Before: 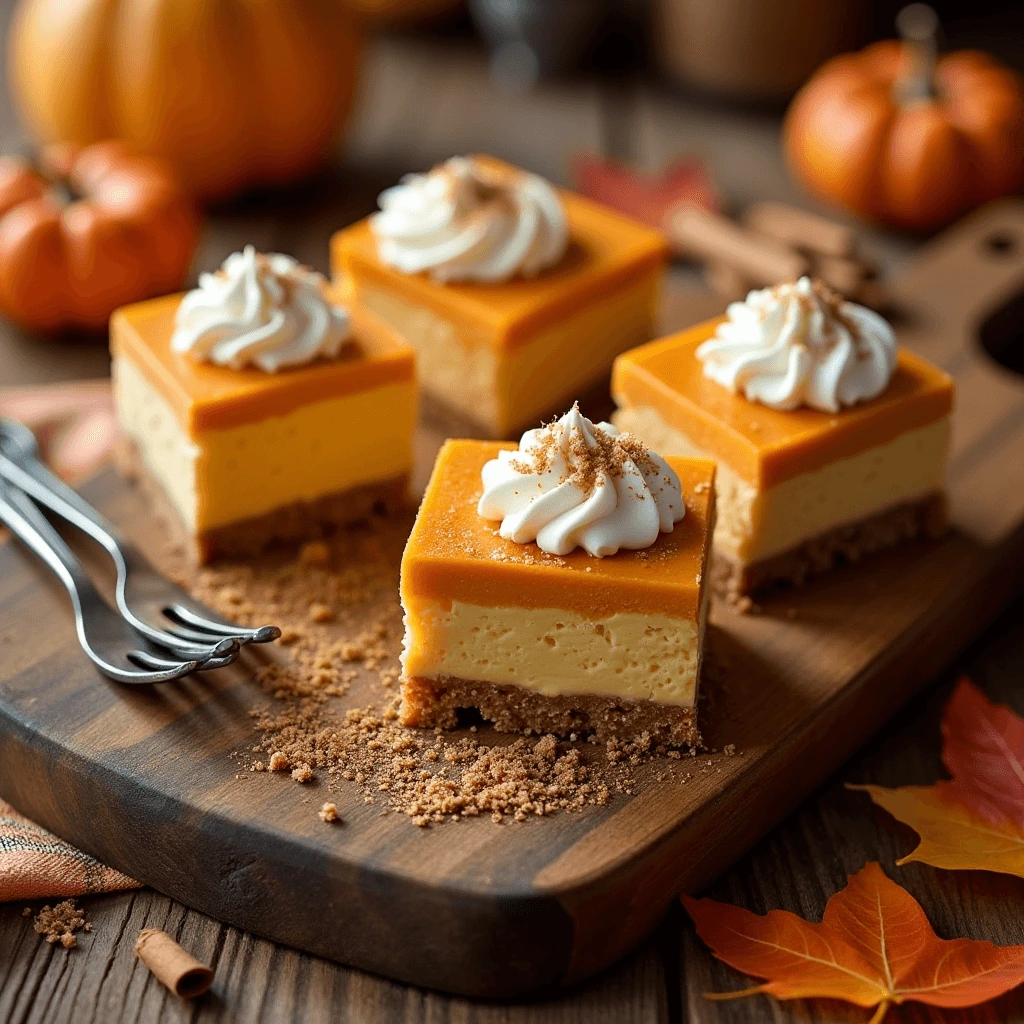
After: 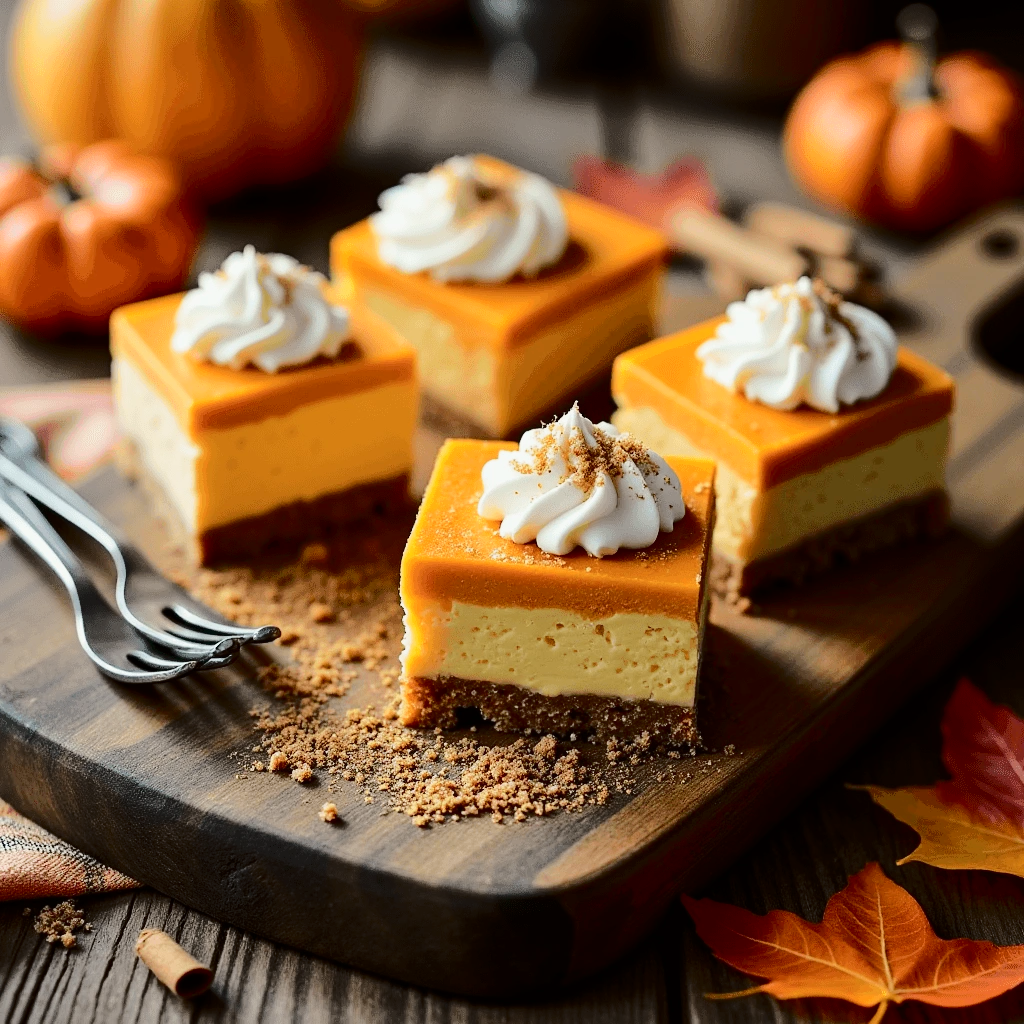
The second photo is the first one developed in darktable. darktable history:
tone curve: curves: ch0 [(0, 0) (0.094, 0.039) (0.243, 0.155) (0.411, 0.482) (0.479, 0.583) (0.654, 0.742) (0.793, 0.851) (0.994, 0.974)]; ch1 [(0, 0) (0.161, 0.092) (0.35, 0.33) (0.392, 0.392) (0.456, 0.456) (0.505, 0.502) (0.537, 0.518) (0.553, 0.53) (0.573, 0.569) (0.718, 0.718) (1, 1)]; ch2 [(0, 0) (0.346, 0.362) (0.411, 0.412) (0.502, 0.502) (0.531, 0.521) (0.576, 0.553) (0.615, 0.621) (1, 1)], color space Lab, independent channels, preserve colors none
